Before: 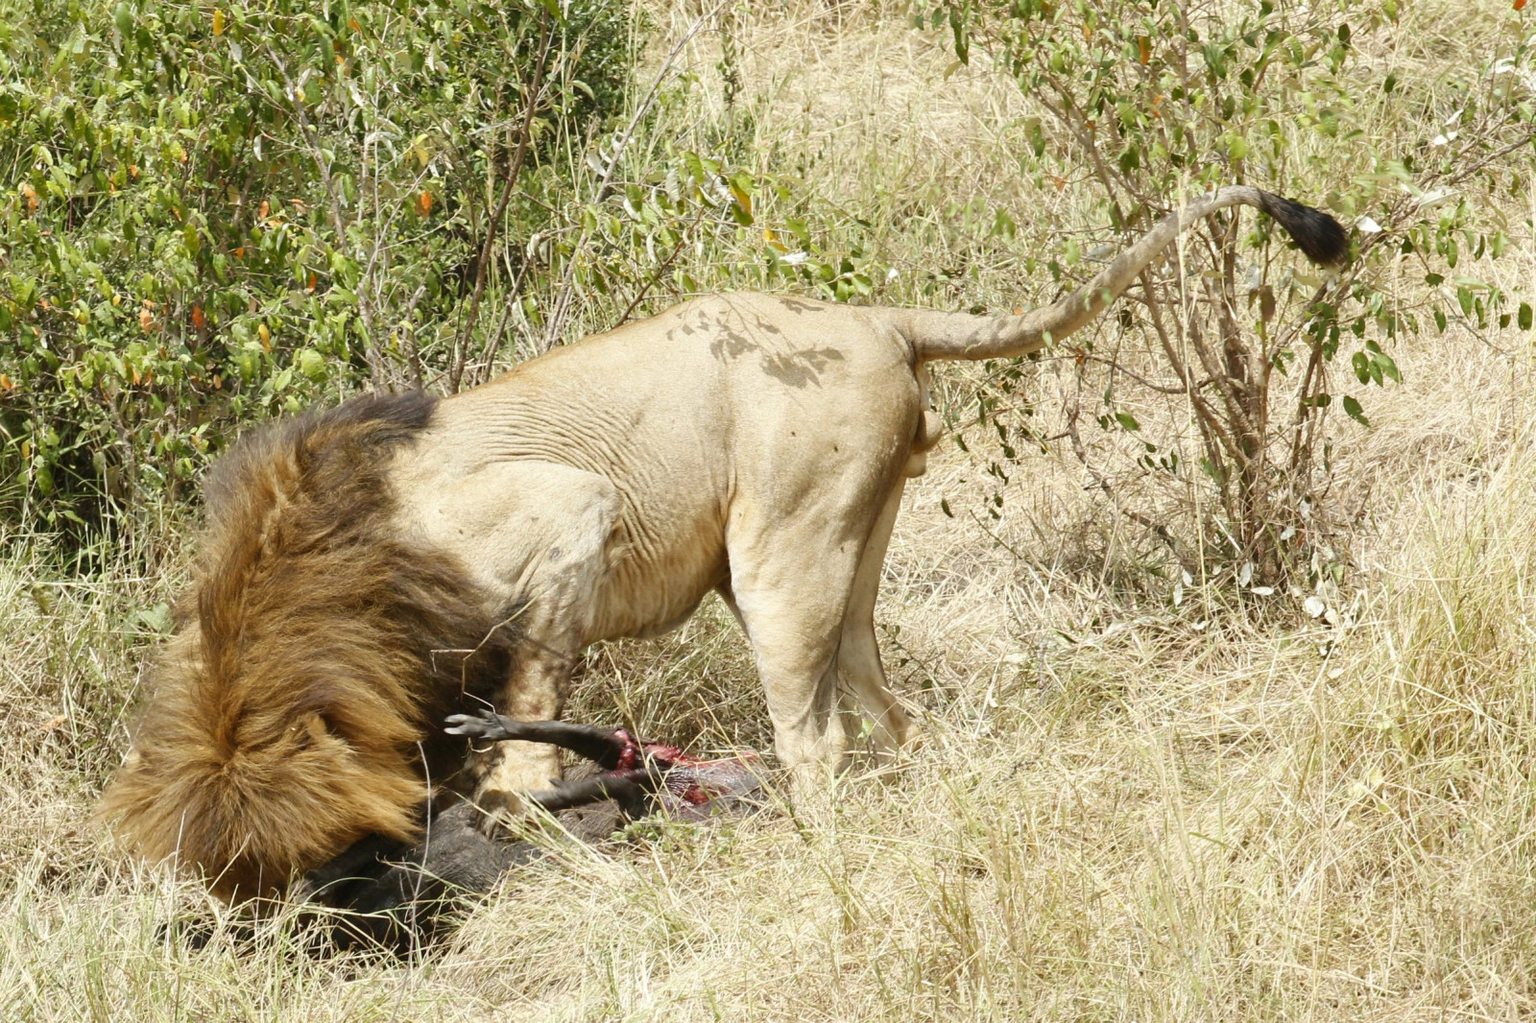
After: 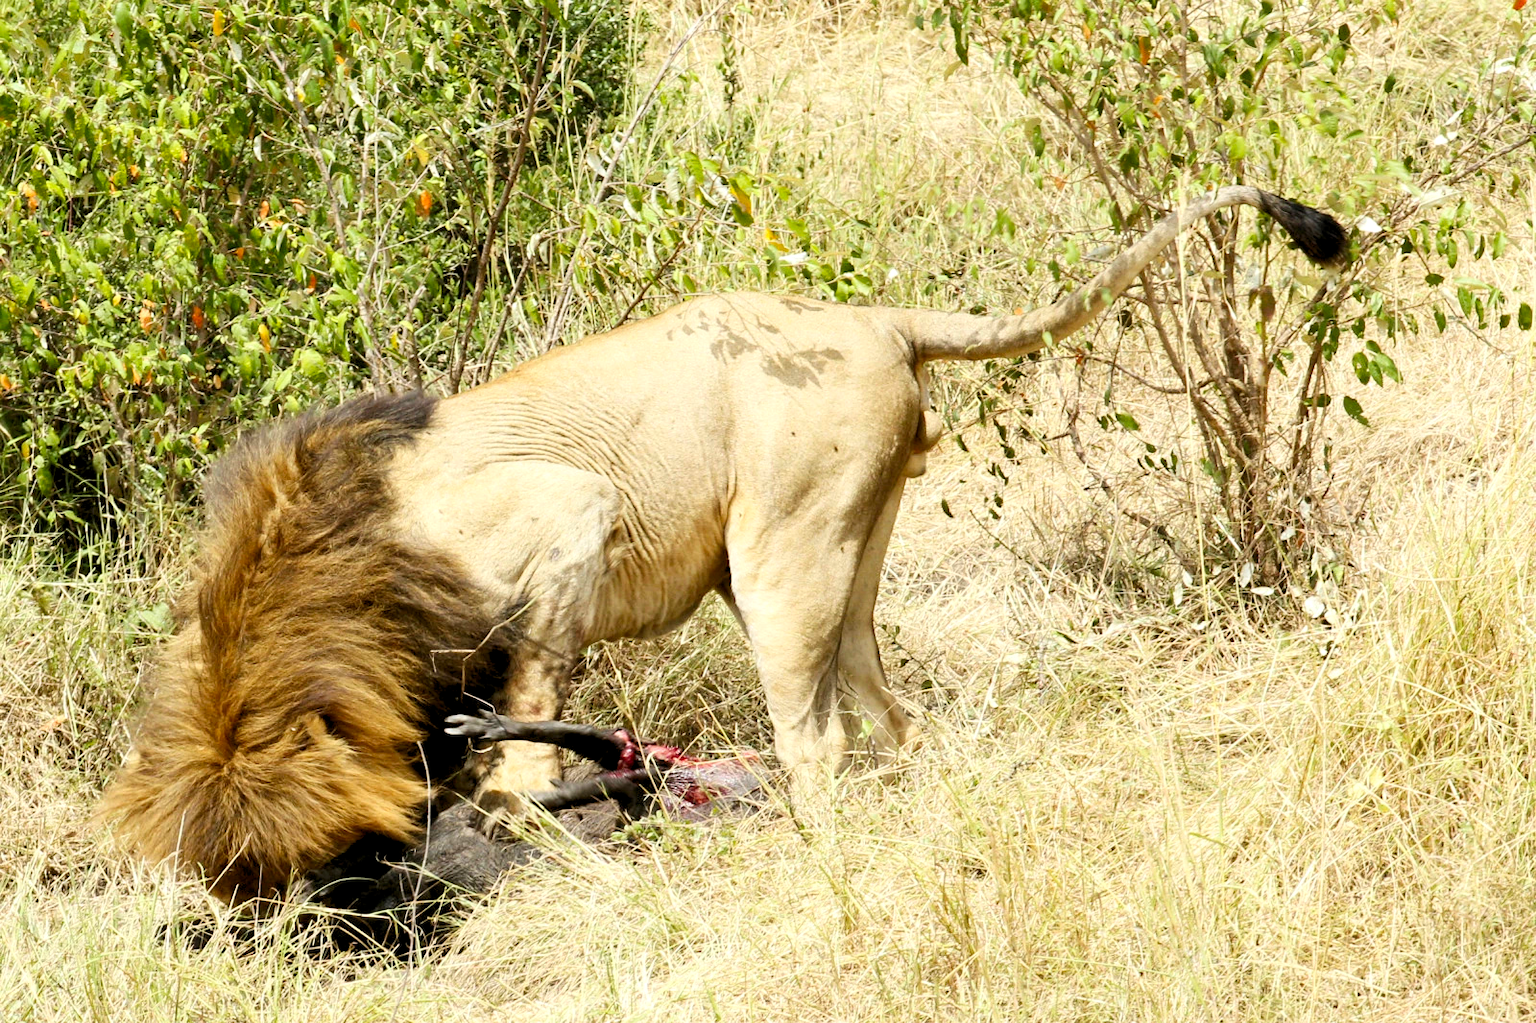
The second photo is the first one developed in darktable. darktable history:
contrast brightness saturation: contrast 0.18, saturation 0.3
rgb levels: levels [[0.013, 0.434, 0.89], [0, 0.5, 1], [0, 0.5, 1]]
